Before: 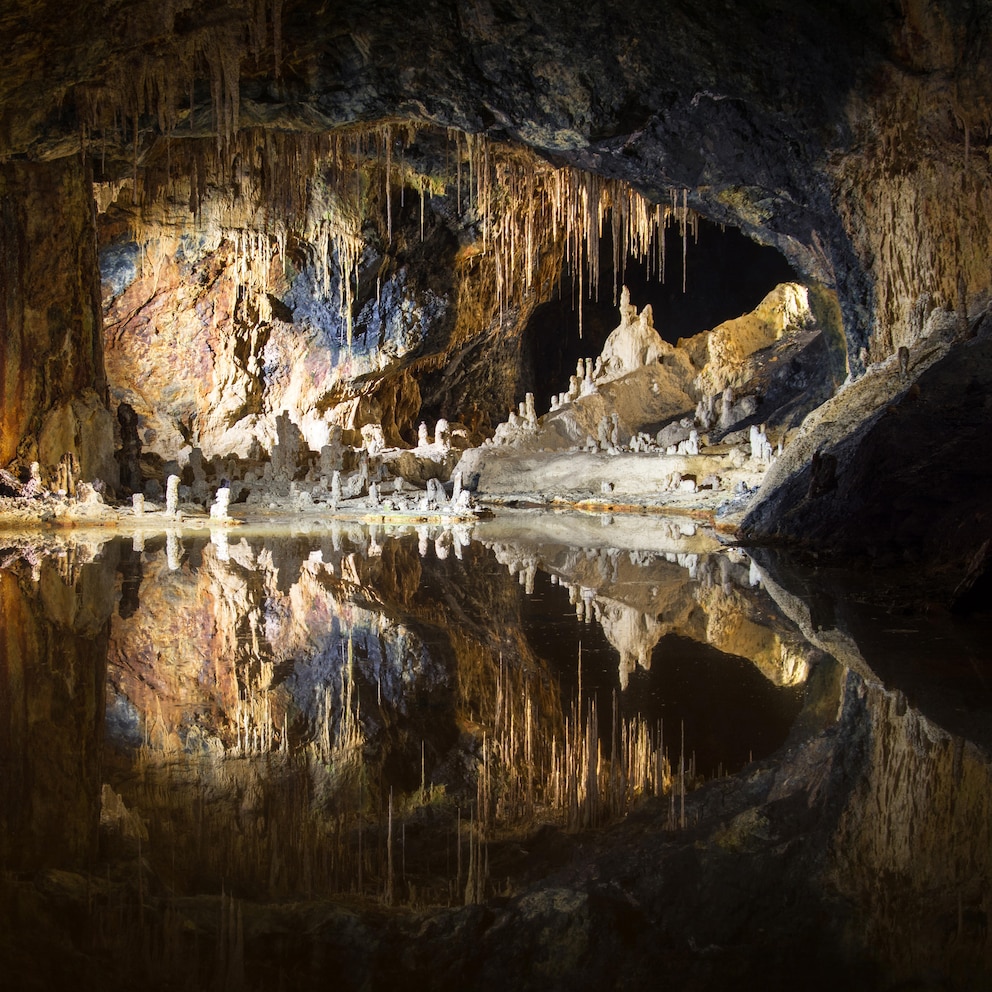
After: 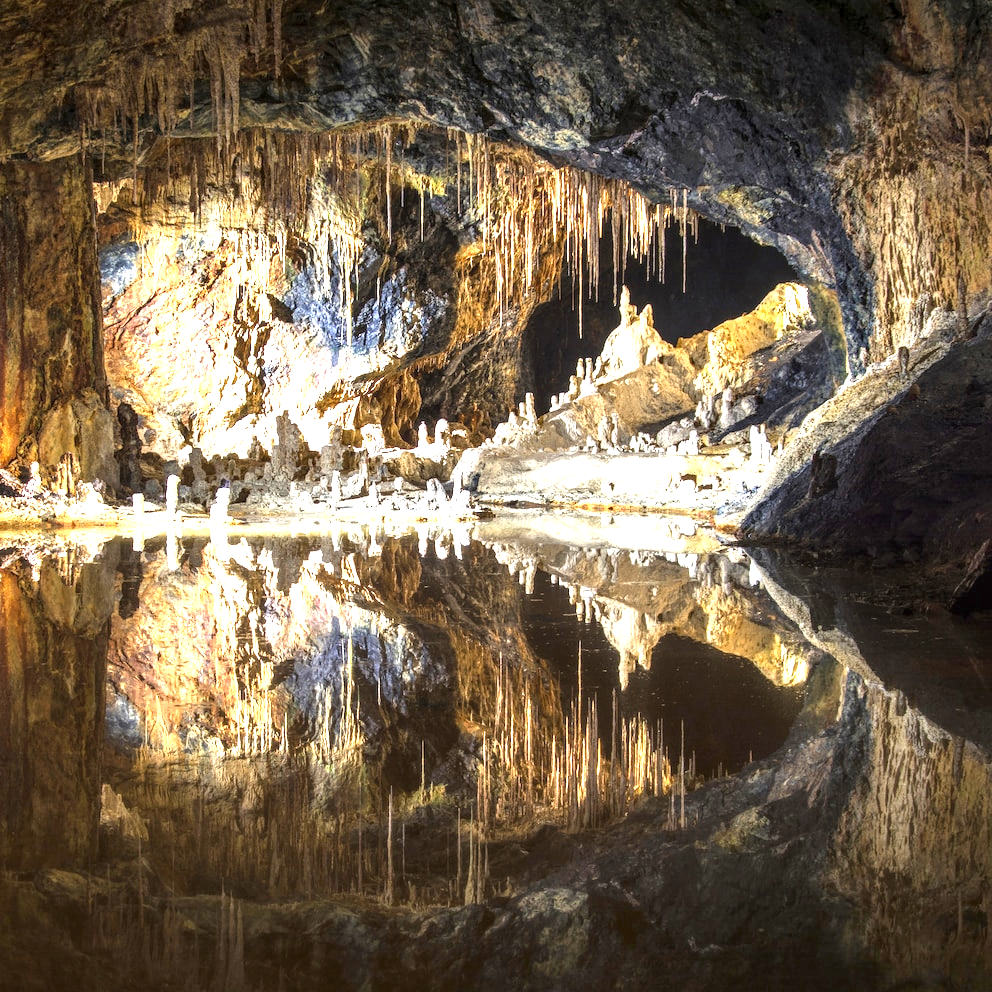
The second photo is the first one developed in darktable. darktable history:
shadows and highlights: shadows 37.27, highlights -28.18, soften with gaussian
local contrast: detail 130%
exposure: black level correction 0, exposure 1.45 EV, compensate exposure bias true, compensate highlight preservation false
